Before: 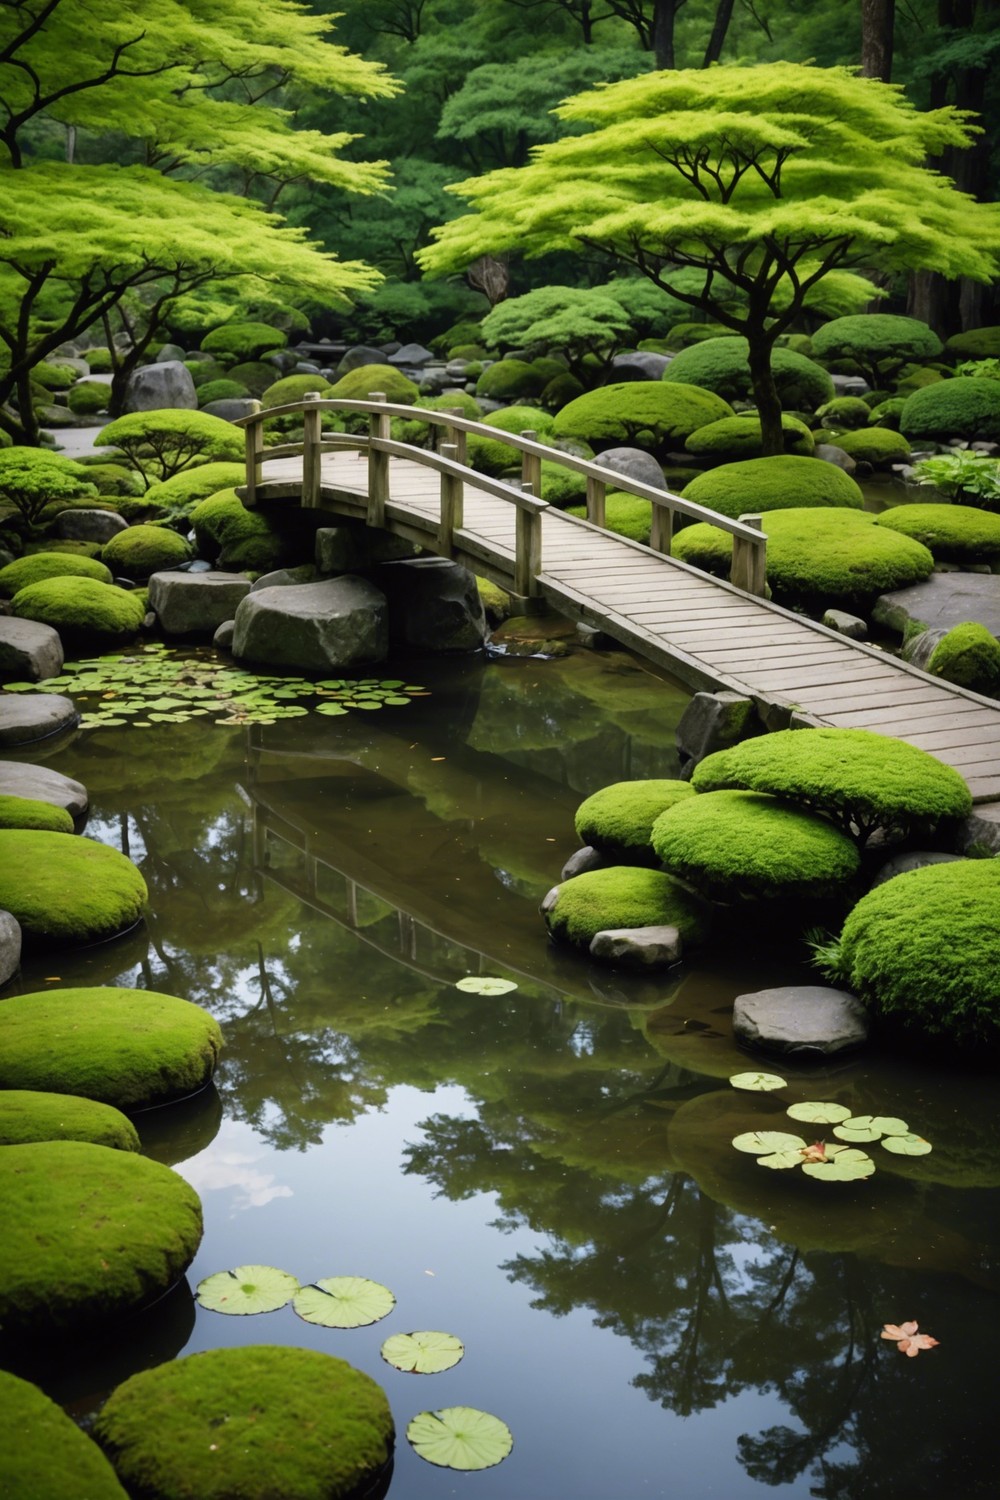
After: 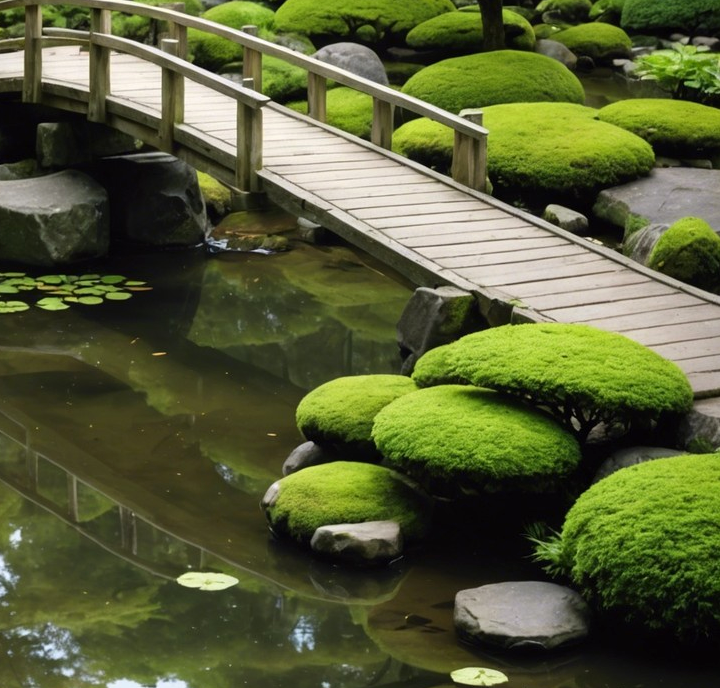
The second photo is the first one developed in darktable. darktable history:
exposure: exposure 0.217 EV, compensate highlight preservation false
crop and rotate: left 27.938%, top 27.046%, bottom 27.046%
